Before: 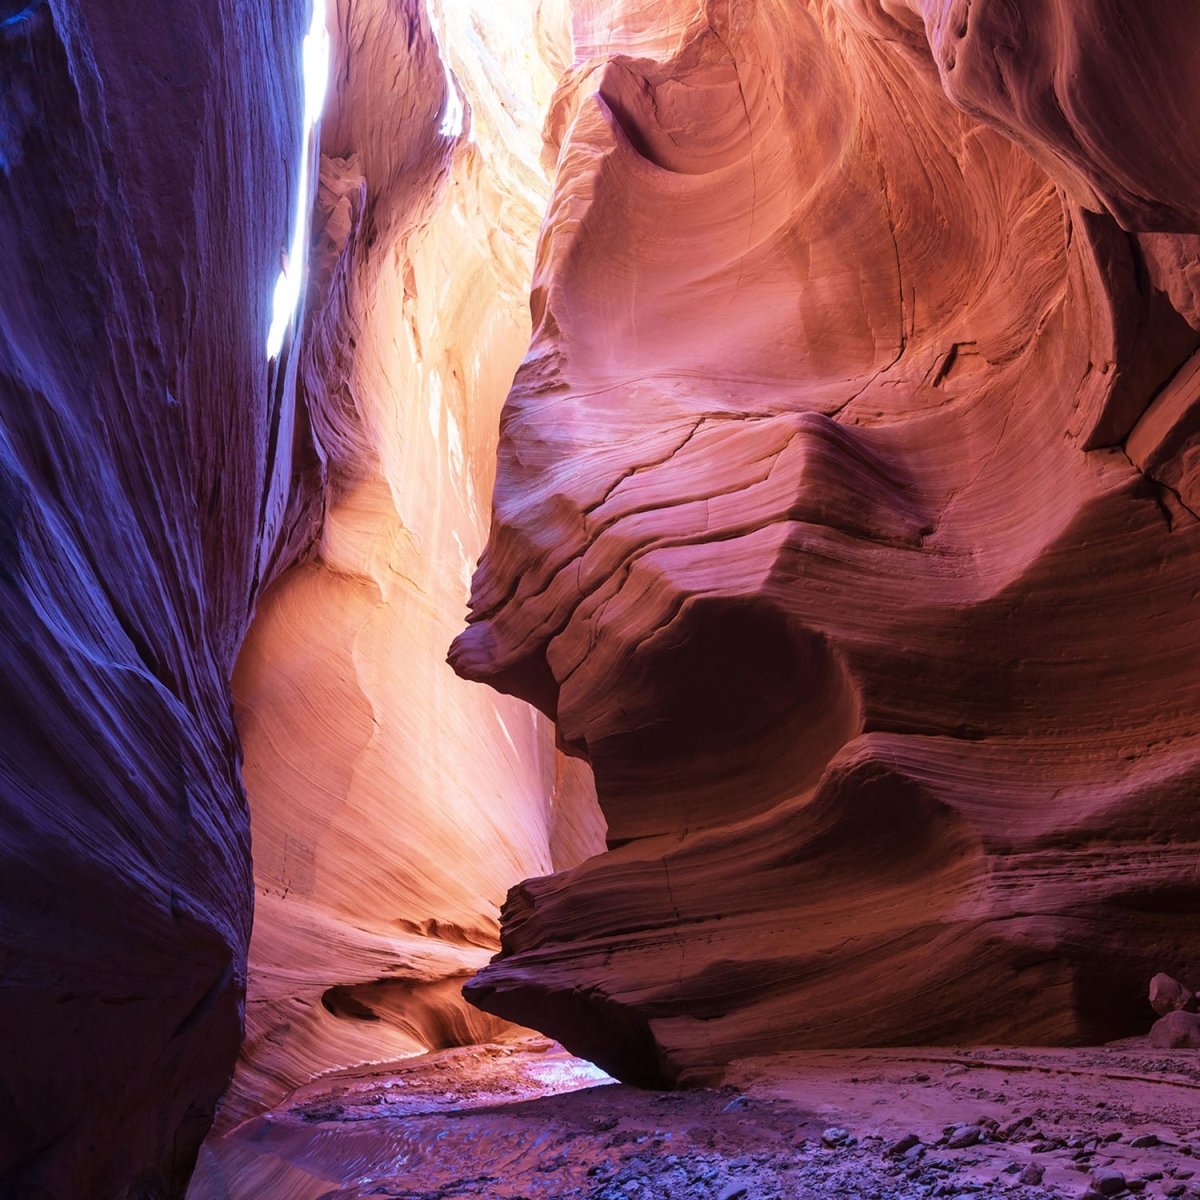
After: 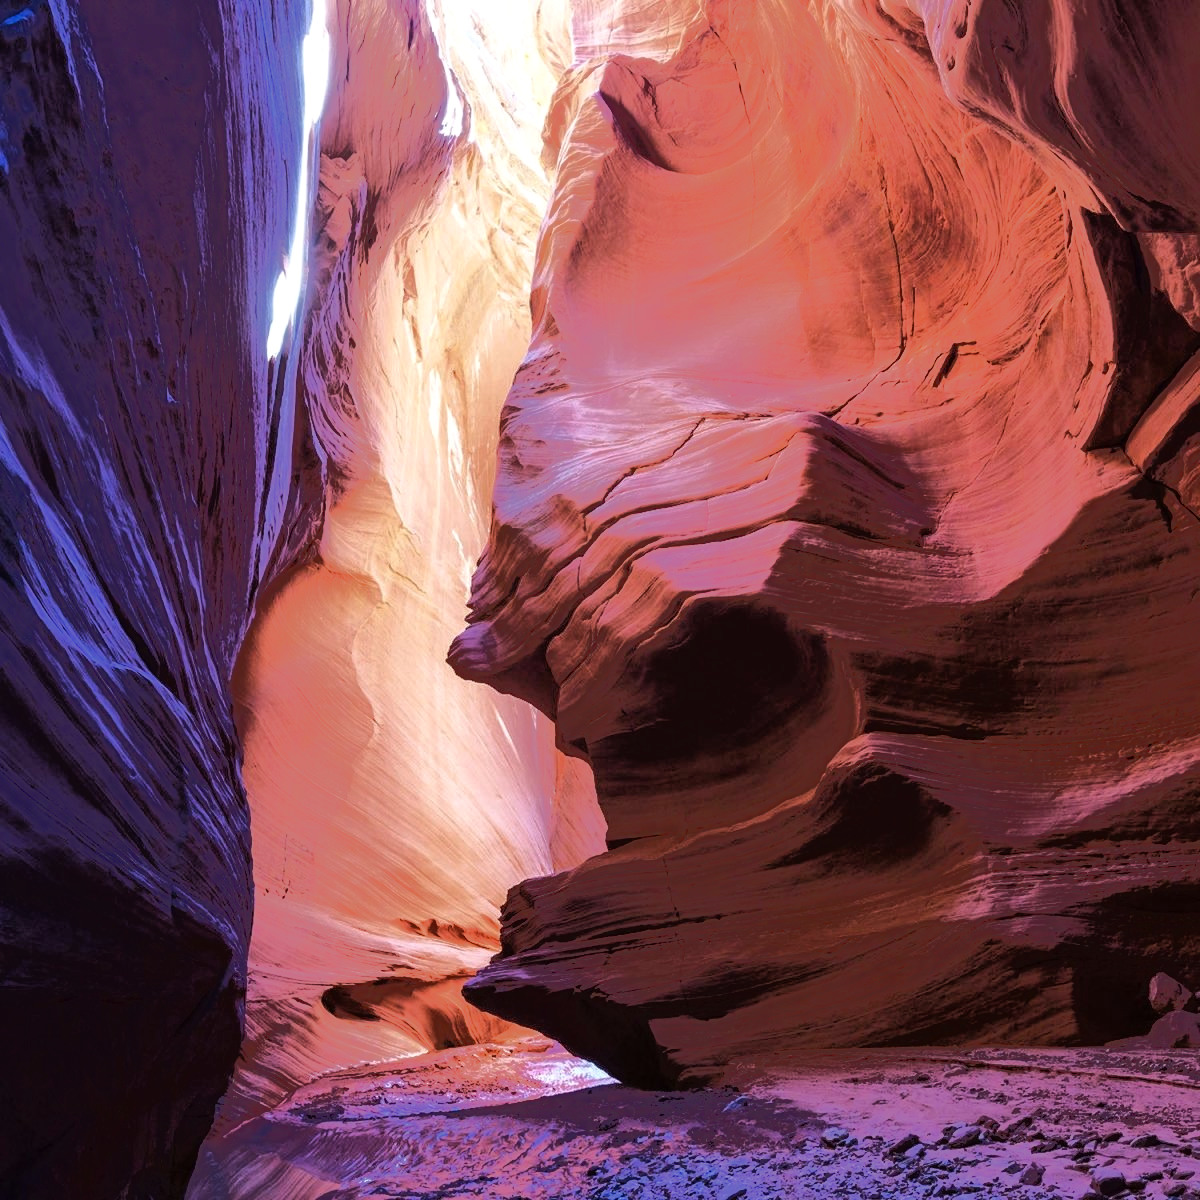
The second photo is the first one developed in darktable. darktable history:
tone equalizer: -7 EV -0.61 EV, -6 EV 1.01 EV, -5 EV -0.481 EV, -4 EV 0.399 EV, -3 EV 0.421 EV, -2 EV 0.17 EV, -1 EV -0.151 EV, +0 EV -0.392 EV, edges refinement/feathering 500, mask exposure compensation -1.25 EV, preserve details no
